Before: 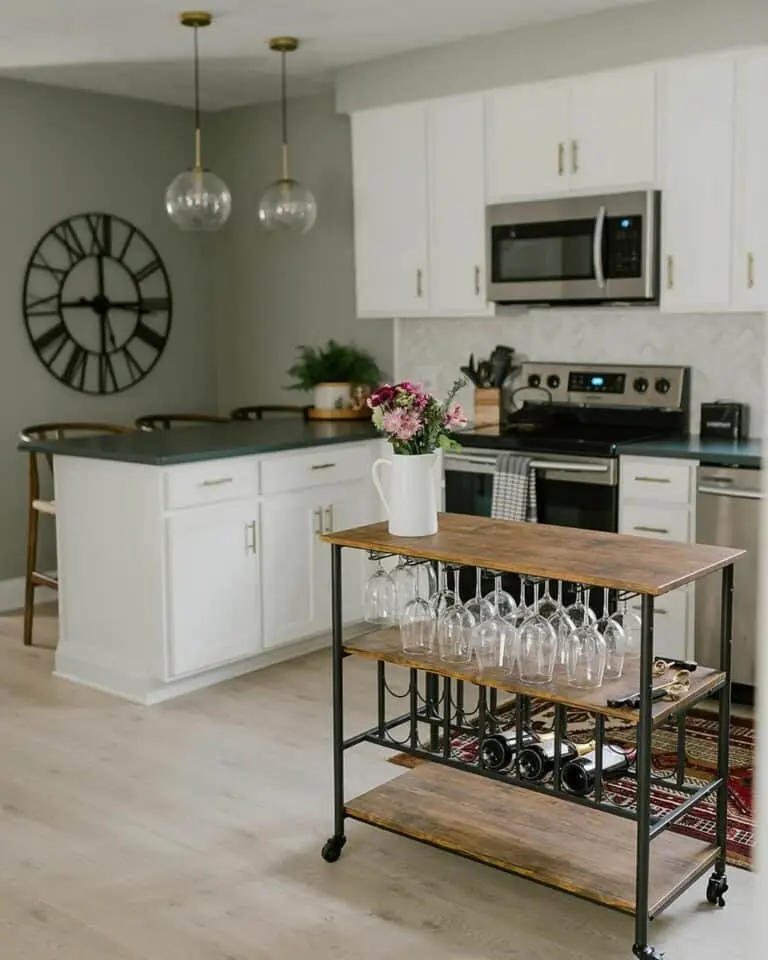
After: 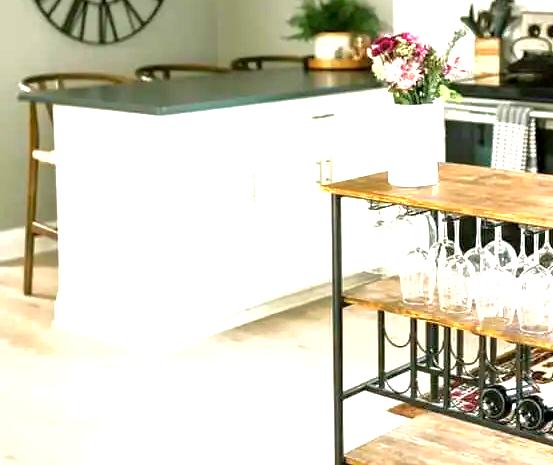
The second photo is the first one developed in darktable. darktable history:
exposure: black level correction 0.001, exposure 2 EV, compensate highlight preservation false
crop: top 36.498%, right 27.964%, bottom 14.995%
velvia: strength 15%
shadows and highlights: shadows 10, white point adjustment 1, highlights -40
